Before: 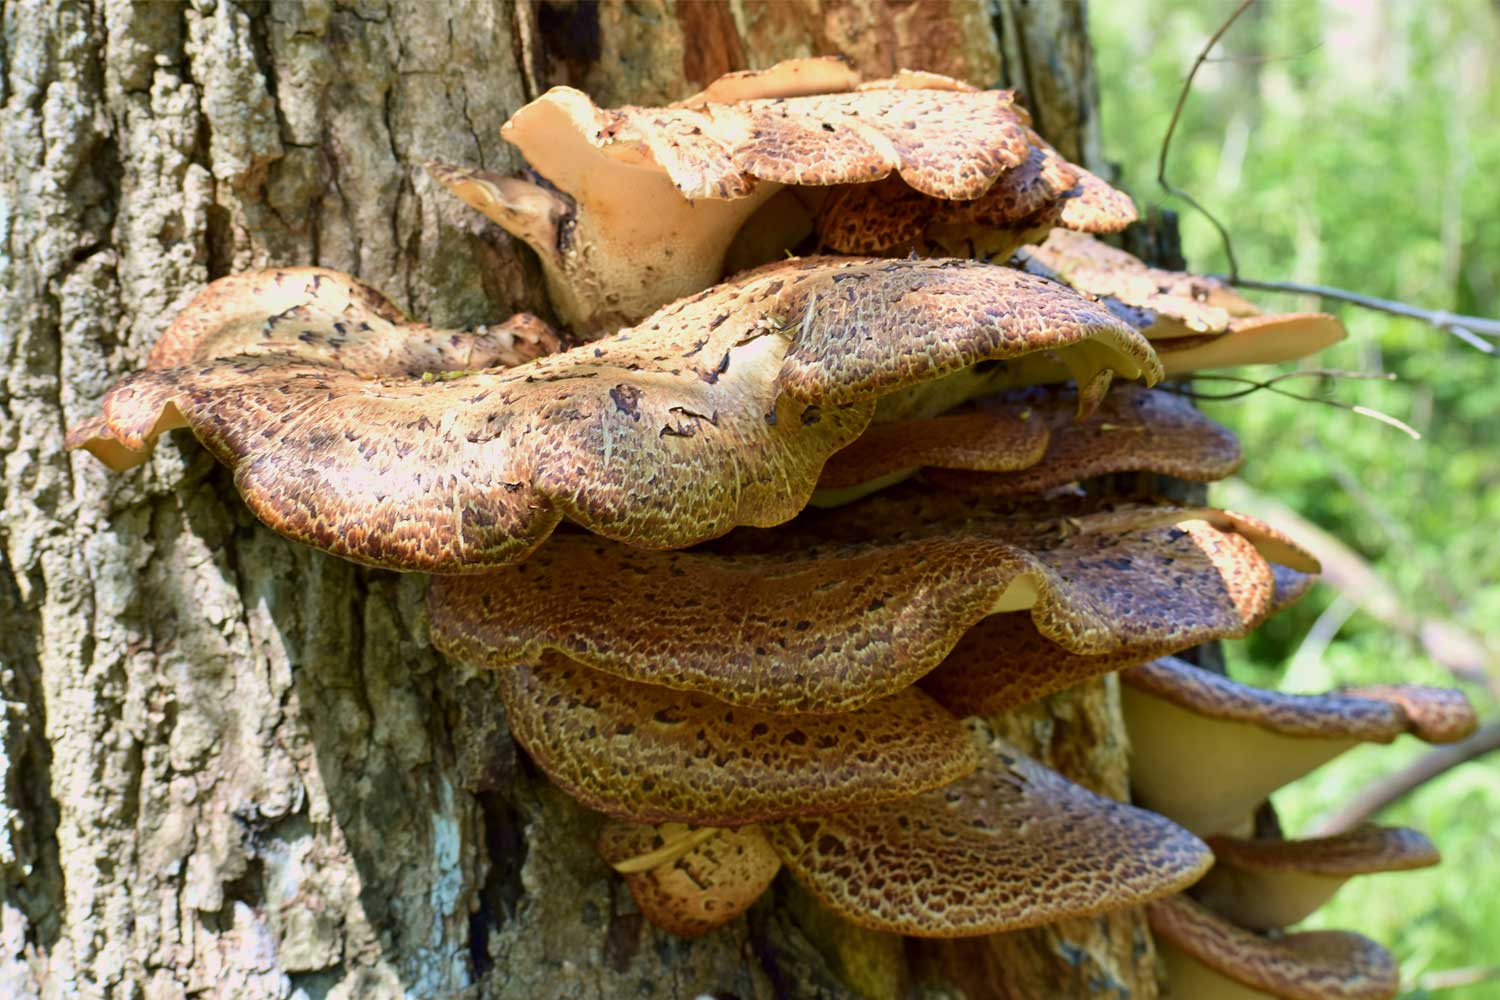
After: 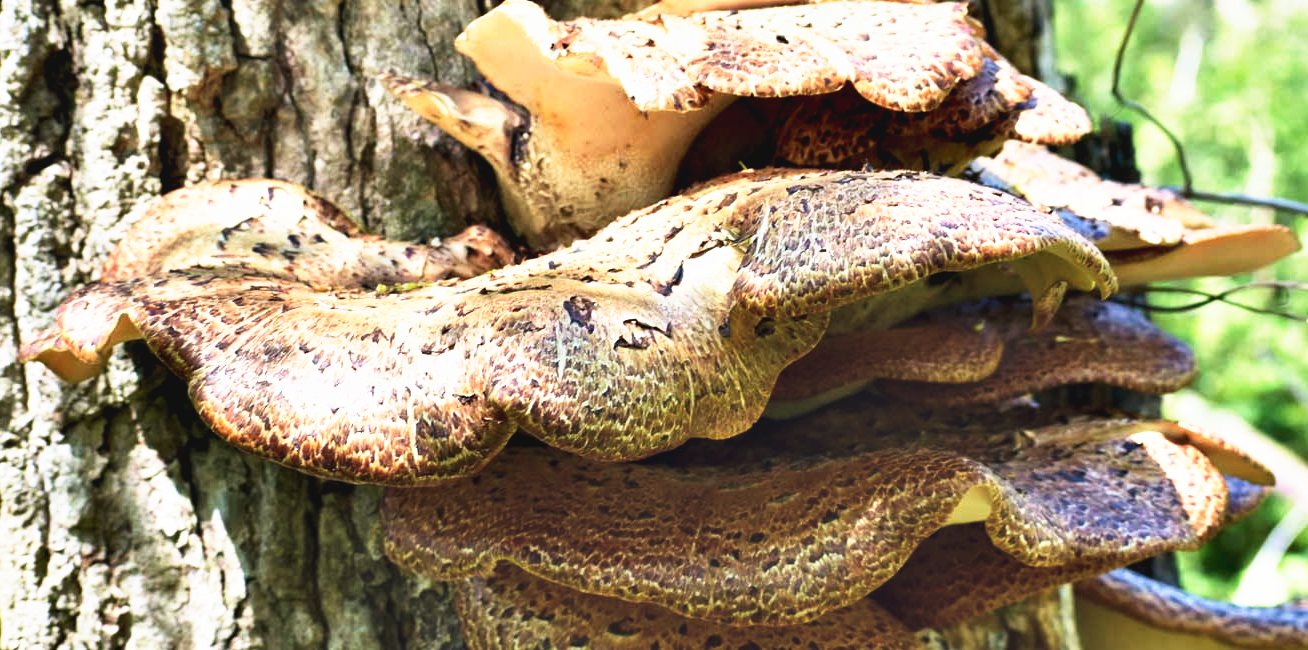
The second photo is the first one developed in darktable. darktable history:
crop: left 3.111%, top 8.867%, right 9.635%, bottom 26.09%
base curve: curves: ch0 [(0, 0) (0.495, 0.917) (1, 1)], preserve colors none
contrast equalizer: octaves 7, y [[0.6 ×6], [0.55 ×6], [0 ×6], [0 ×6], [0 ×6]]
tone curve: curves: ch0 [(0, 0.046) (0.04, 0.074) (0.883, 0.858) (1, 1)]; ch1 [(0, 0) (0.146, 0.159) (0.338, 0.365) (0.417, 0.455) (0.489, 0.486) (0.504, 0.502) (0.529, 0.537) (0.563, 0.567) (1, 1)]; ch2 [(0, 0) (0.307, 0.298) (0.388, 0.375) (0.443, 0.456) (0.485, 0.492) (0.544, 0.525) (1, 1)], preserve colors none
exposure: black level correction -0.015, exposure -0.535 EV, compensate exposure bias true, compensate highlight preservation false
